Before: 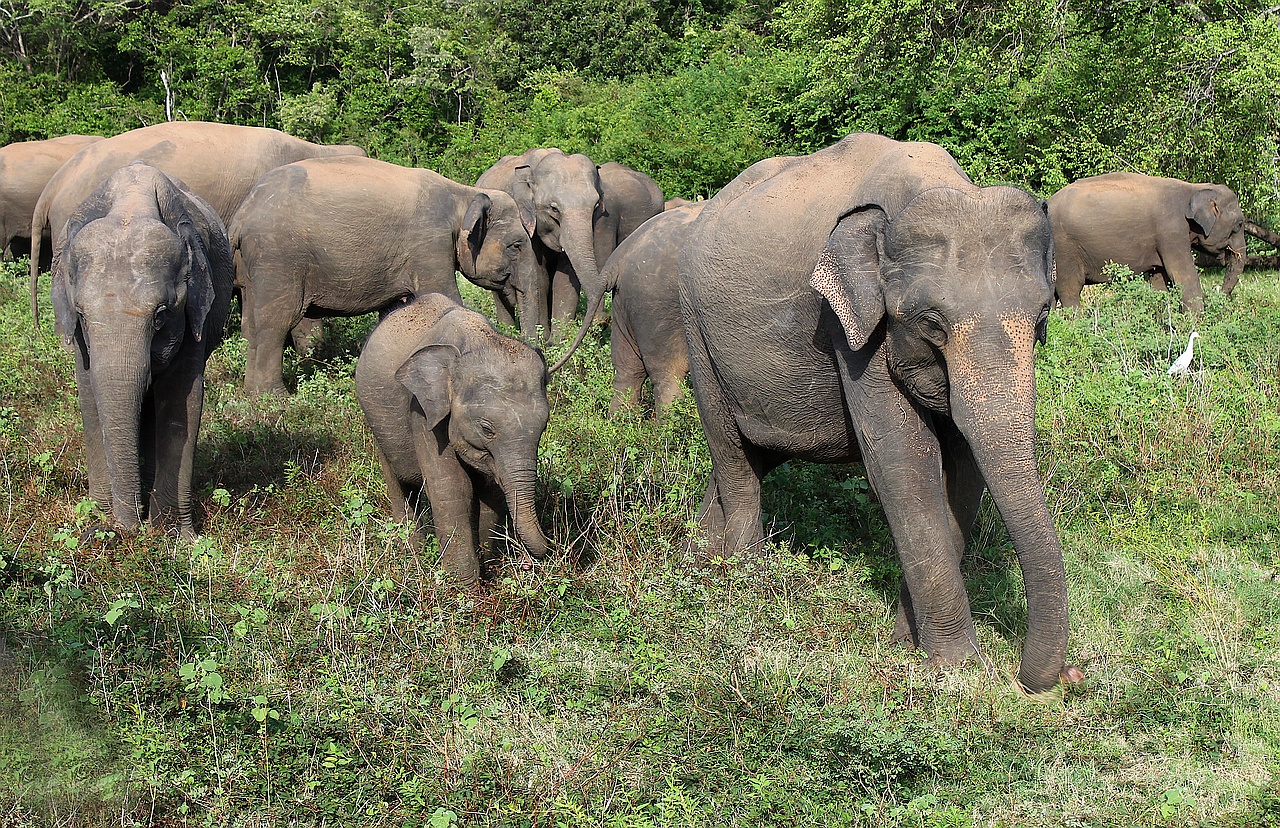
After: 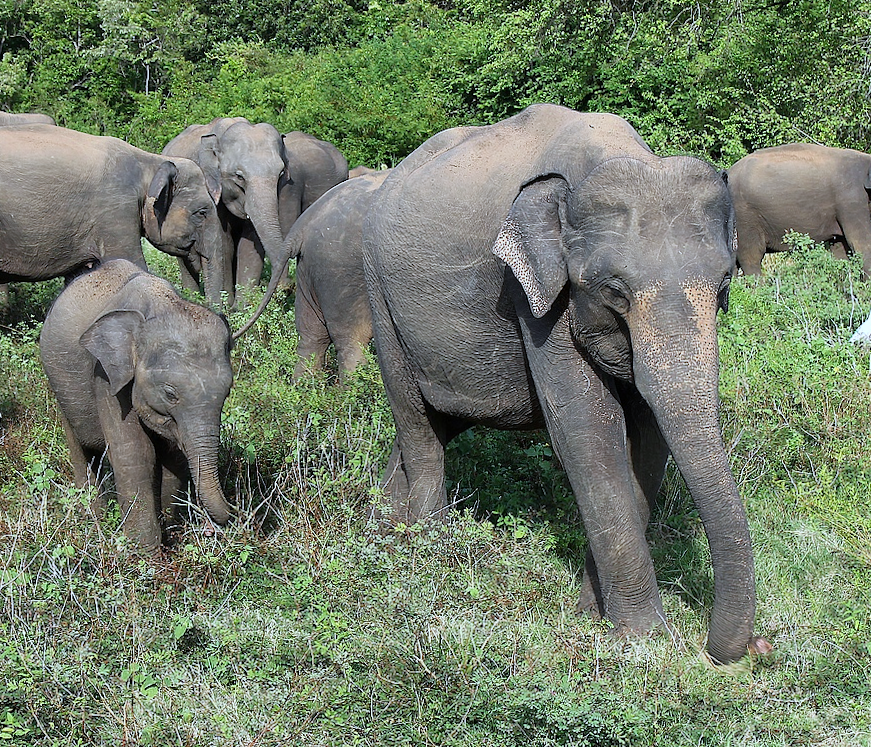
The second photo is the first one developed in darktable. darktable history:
white balance: red 0.924, blue 1.095
rotate and perspective: rotation 0.226°, lens shift (vertical) -0.042, crop left 0.023, crop right 0.982, crop top 0.006, crop bottom 0.994
crop and rotate: left 24.034%, top 2.838%, right 6.406%, bottom 6.299%
